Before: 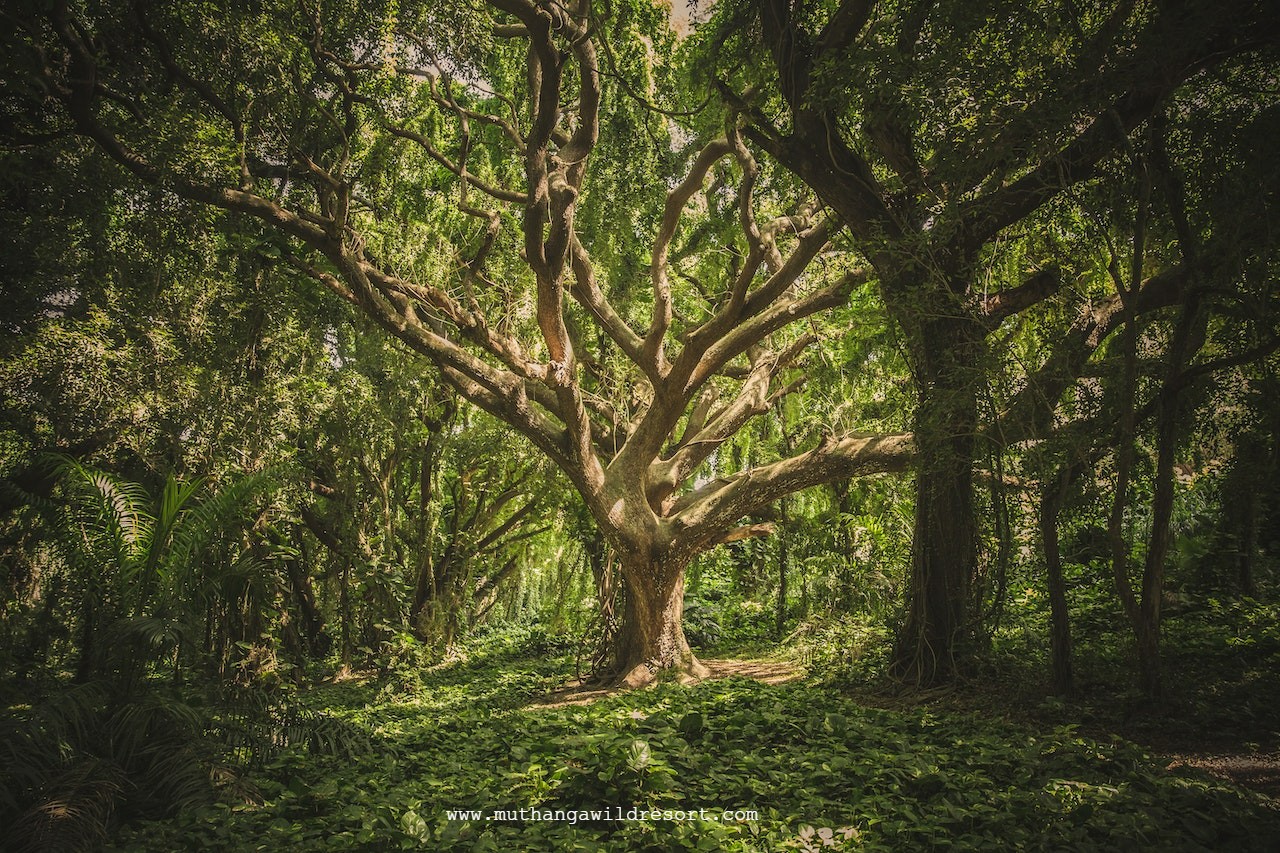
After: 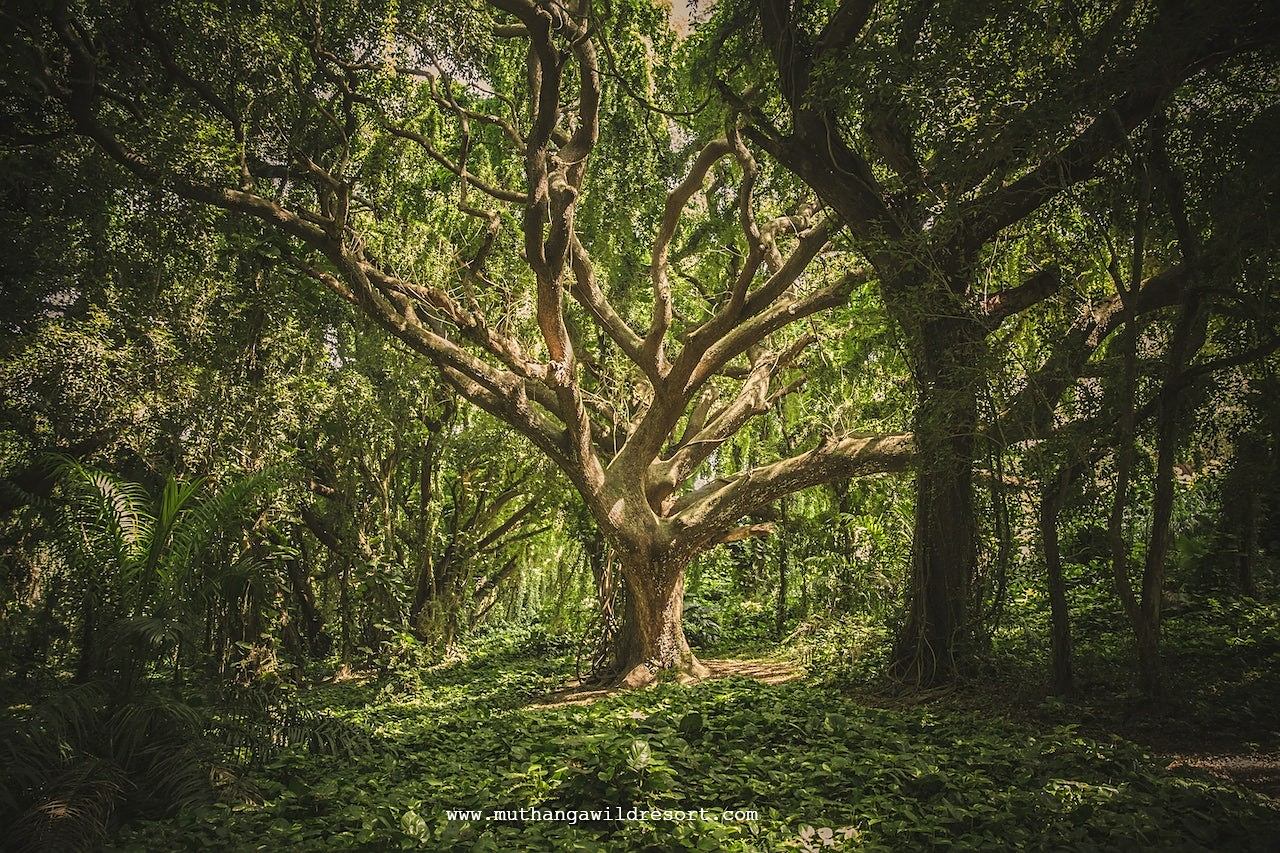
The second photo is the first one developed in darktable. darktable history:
tone equalizer: on, module defaults
sharpen: radius 1.822, amount 0.41, threshold 1.488
